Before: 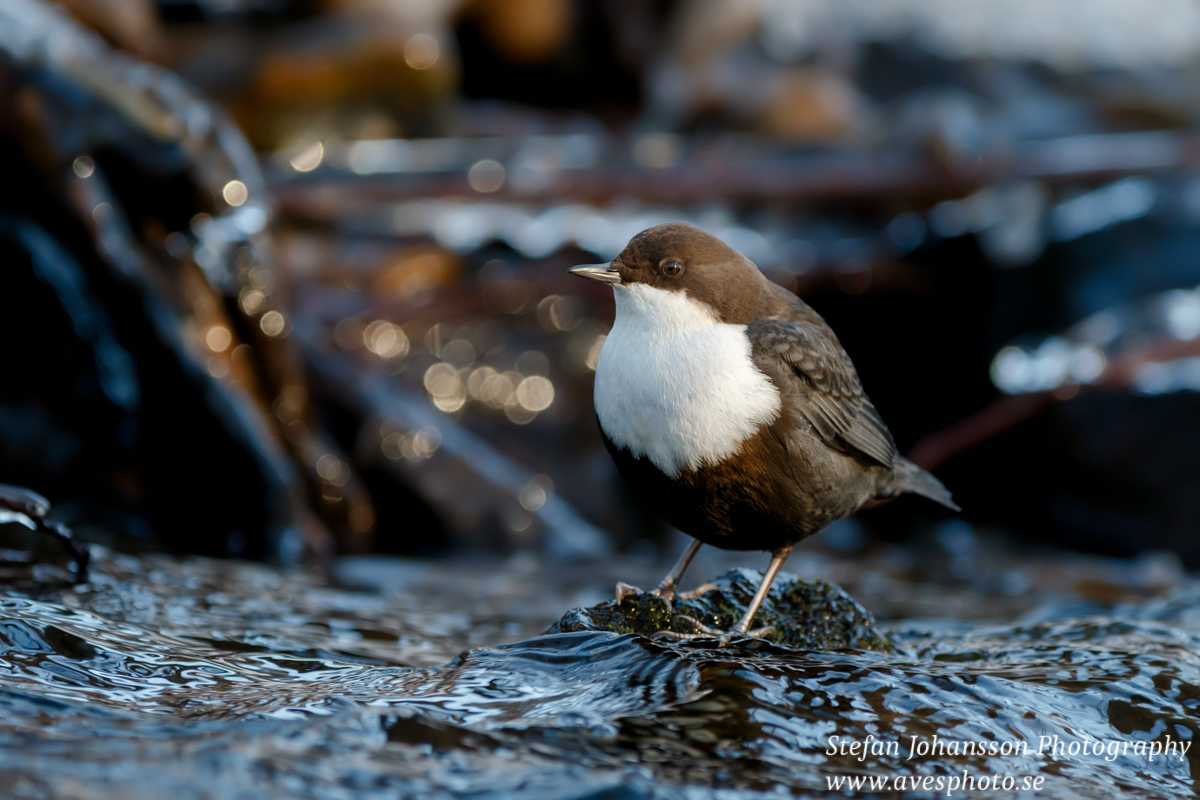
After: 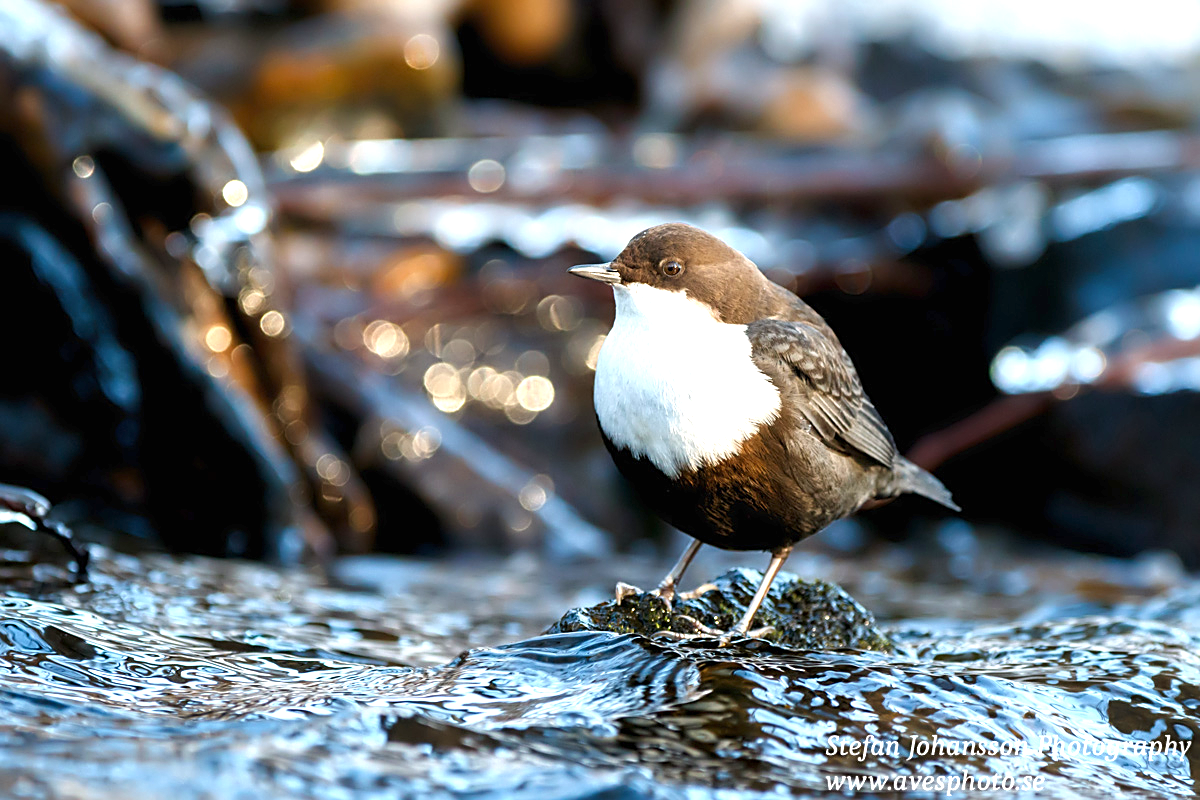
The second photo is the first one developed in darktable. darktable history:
exposure: black level correction 0, exposure 1.468 EV, compensate highlight preservation false
sharpen: on, module defaults
